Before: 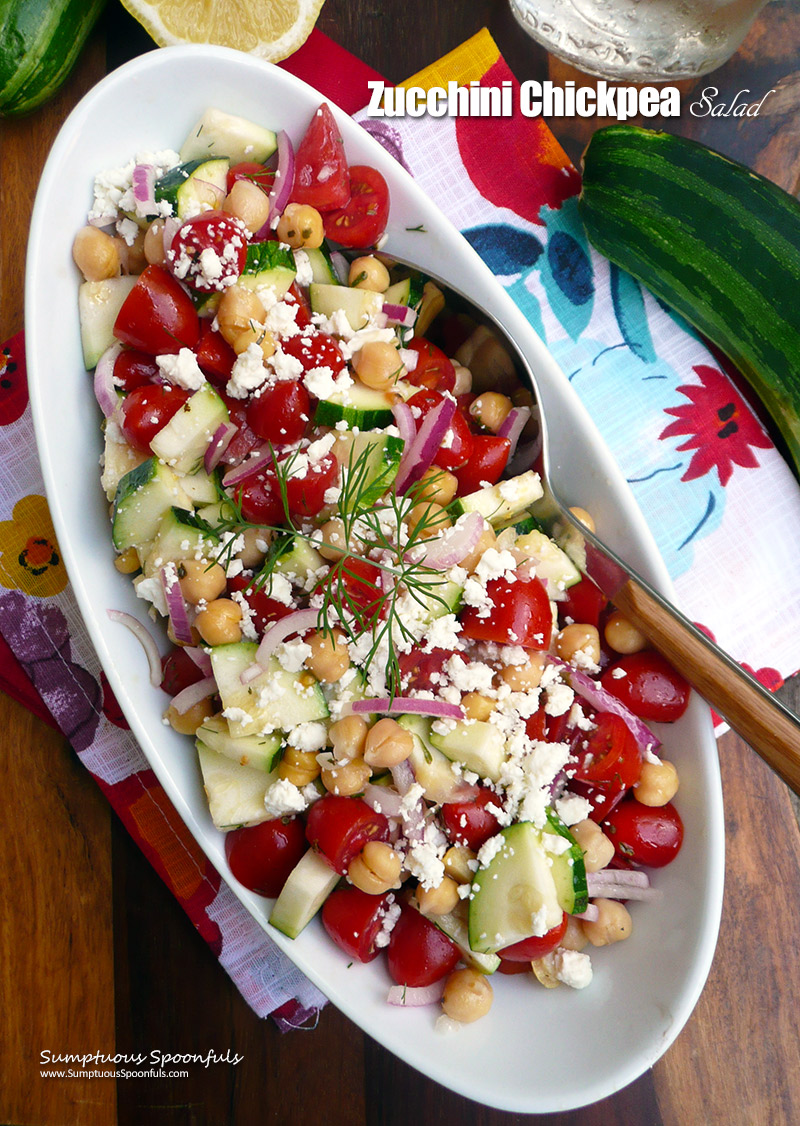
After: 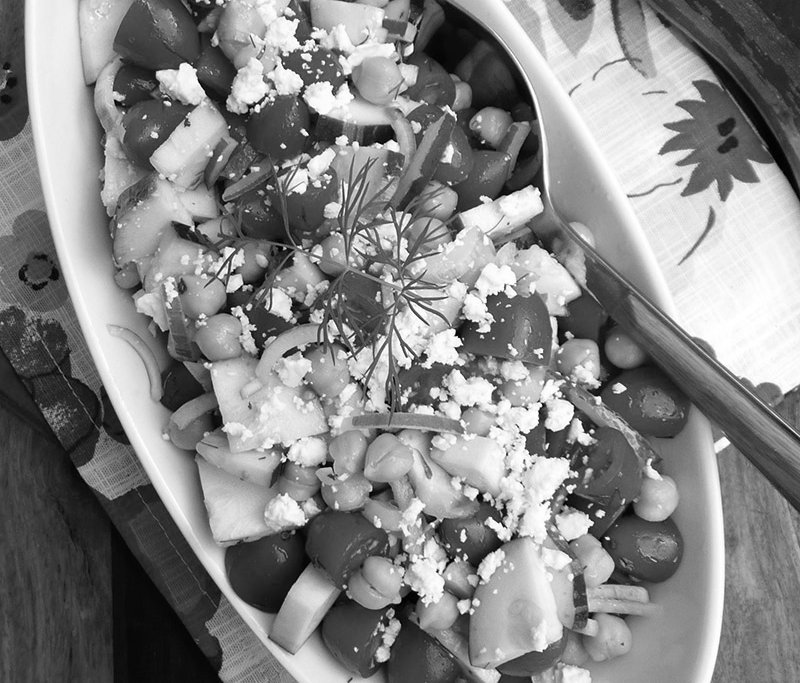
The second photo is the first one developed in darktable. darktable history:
crop and rotate: top 25.357%, bottom 13.942%
monochrome: on, module defaults
color calibration: illuminant as shot in camera, x 0.358, y 0.373, temperature 4628.91 K
